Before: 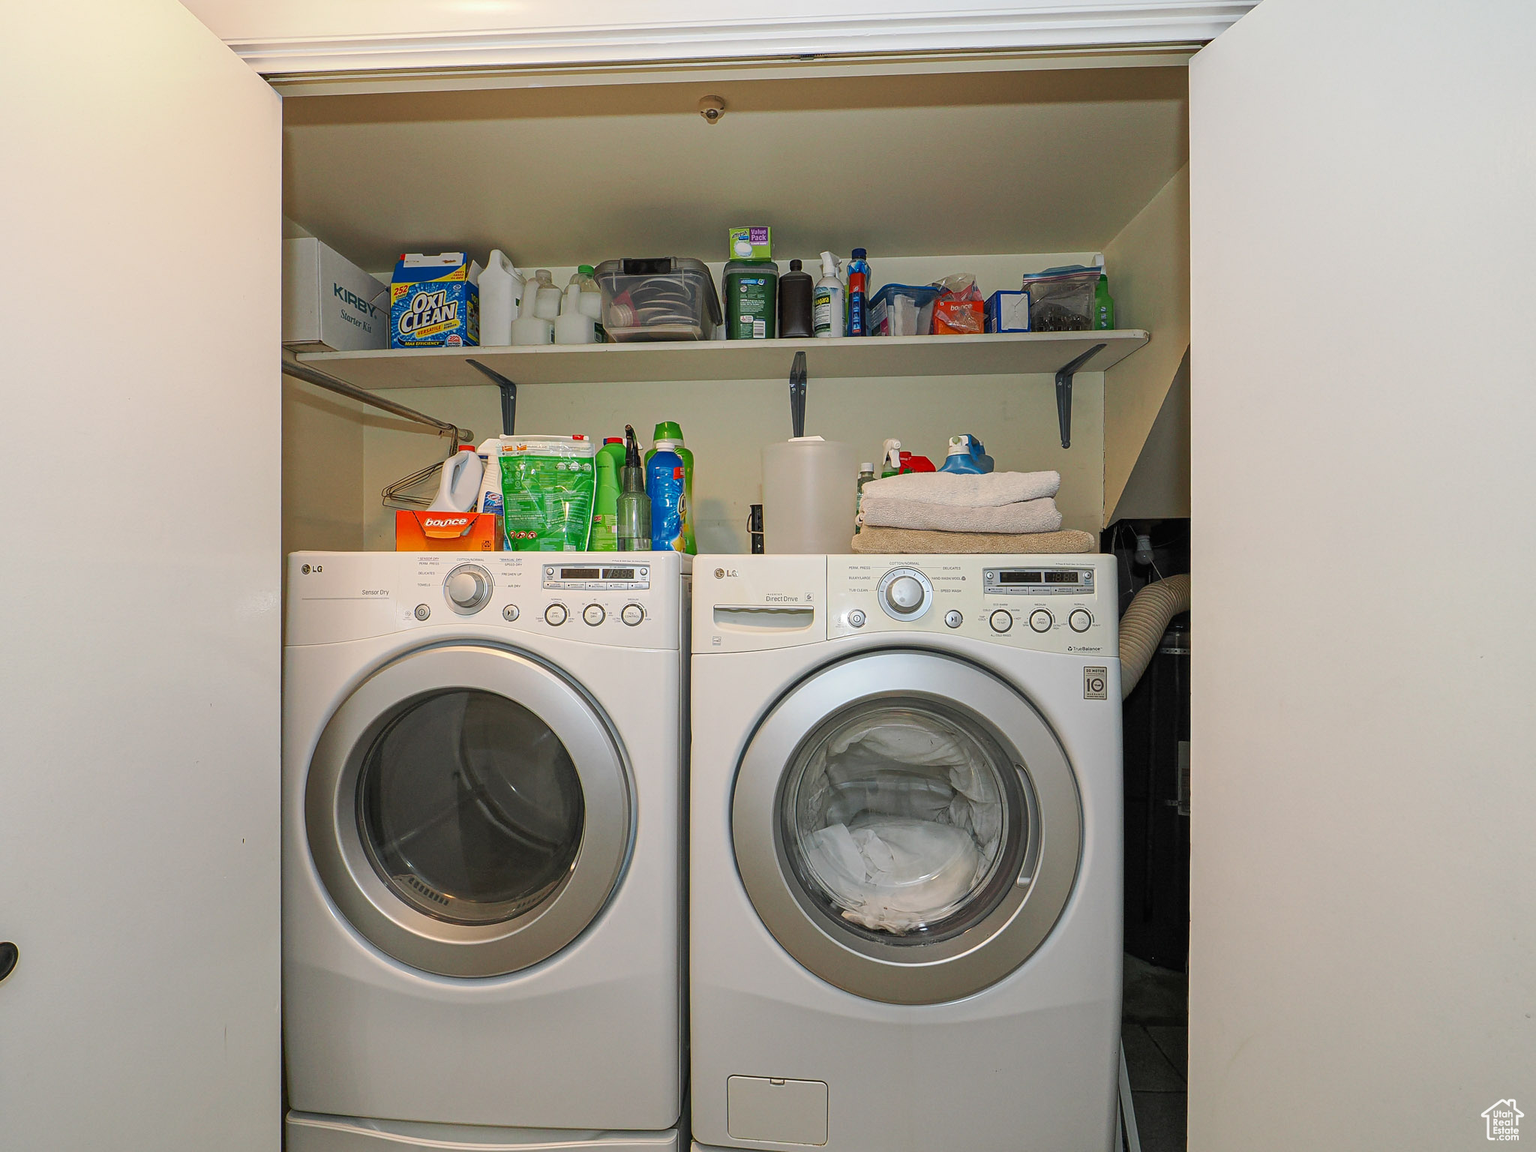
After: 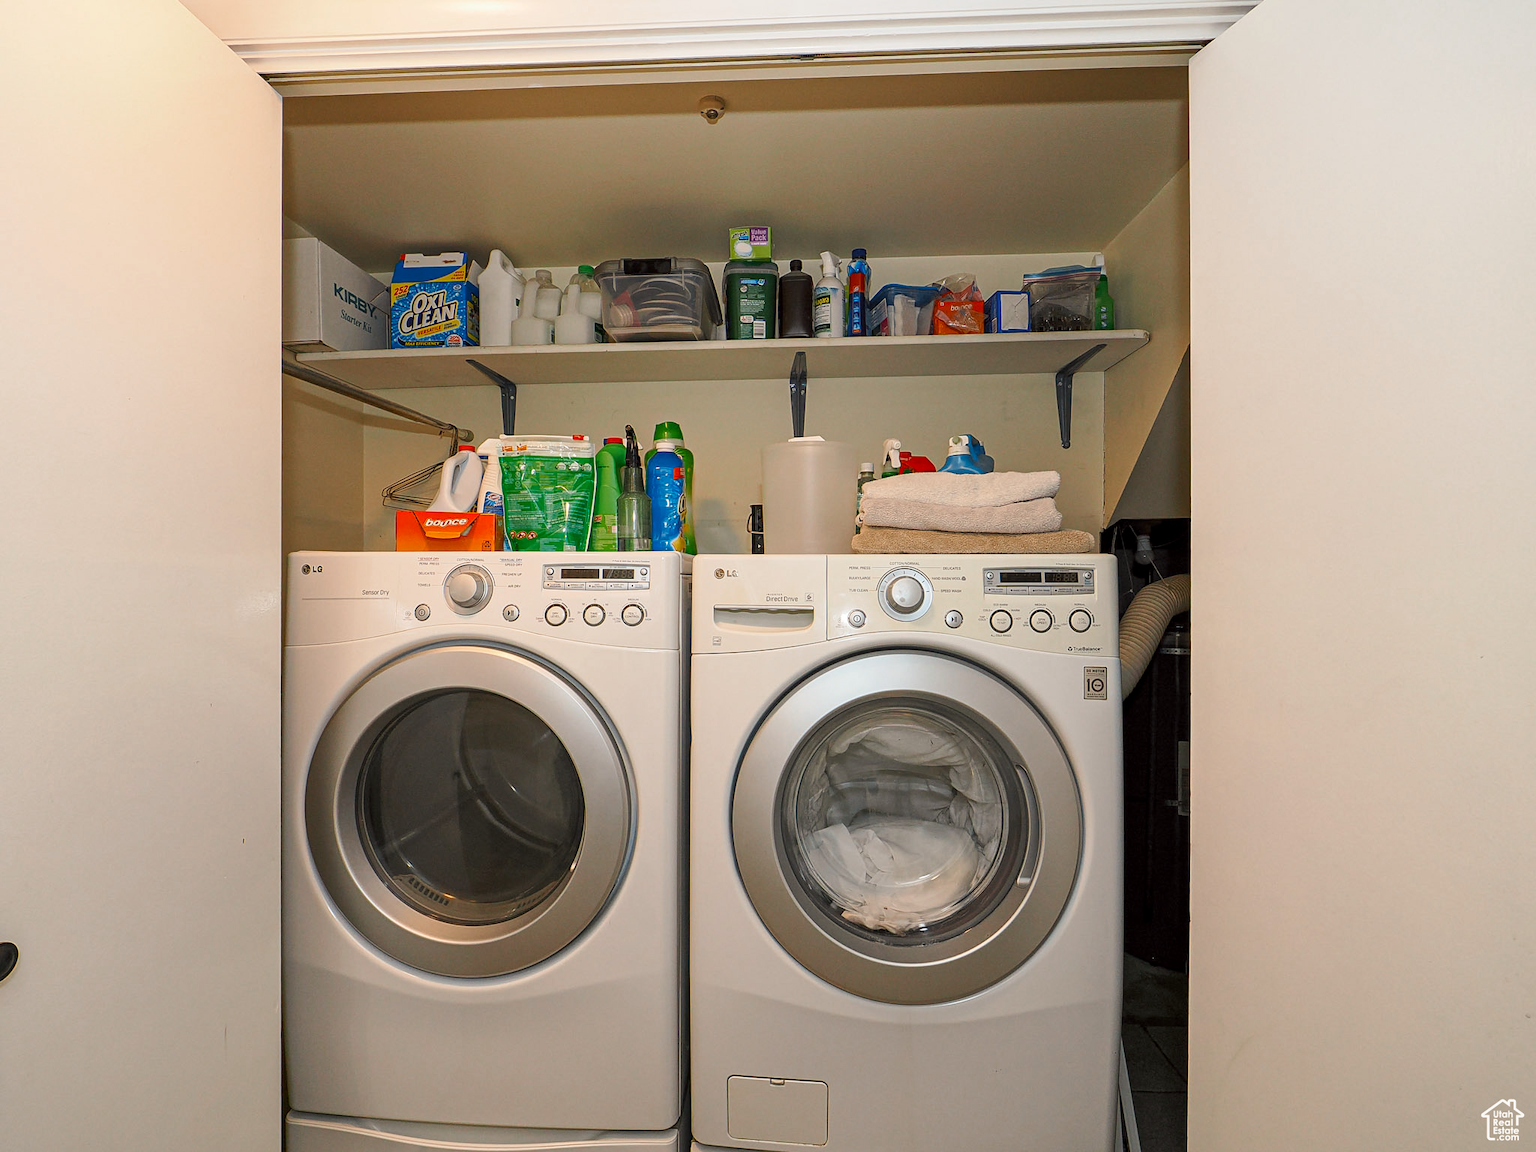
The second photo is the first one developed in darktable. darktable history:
tone curve: curves: ch0 [(0, 0) (0.003, 0.003) (0.011, 0.012) (0.025, 0.026) (0.044, 0.046) (0.069, 0.072) (0.1, 0.104) (0.136, 0.141) (0.177, 0.184) (0.224, 0.233) (0.277, 0.288) (0.335, 0.348) (0.399, 0.414) (0.468, 0.486) (0.543, 0.564) (0.623, 0.647) (0.709, 0.736) (0.801, 0.831) (0.898, 0.921) (1, 1)], preserve colors none
color look up table: target L [64.31, 46.96, 34.07, 100, 62.65, 61.34, 54.93, 48.8, 39.77, 29.75, 53.42, 52.49, 39.1, 26.9, 29.63, 85.69, 76.45, 64.19, 64.86, 49.66, 46.9, 45.71, 28.33, 11.95, 0 ×25], target a [-16.71, -35.04, -11.64, -0.001, 16.62, 18.73, 33.03, 44.59, 48.65, 12.92, 2.689, 39.78, 0.86, 22.07, 12.13, 0.237, -0.361, -24.98, -0.523, -17.66, -0.279, -6.344, -1.031, 0.073, 0 ×25], target b [46.49, 22, 18.94, 0.006, 64.94, 17.04, 58.05, 29.55, 42.63, 15.38, -22.2, 1.524, -47.07, -16.71, -55.23, 2.375, 1.705, -9.607, 0.207, -33.05, -1.957, -27.21, -3.222, -2.22, 0 ×25], num patches 24
